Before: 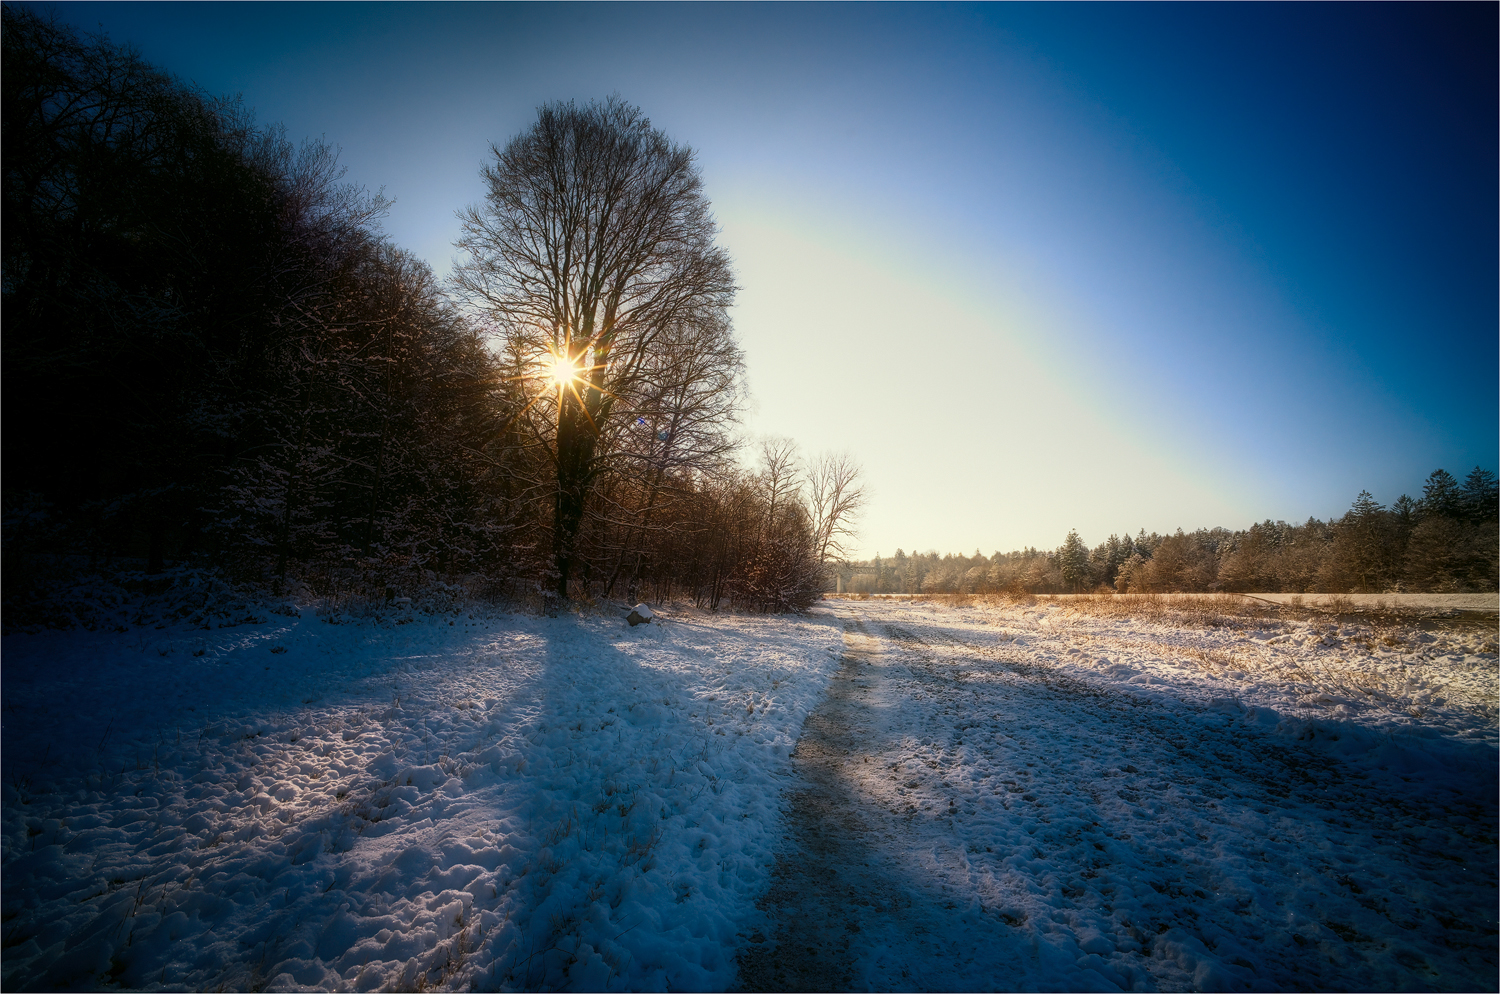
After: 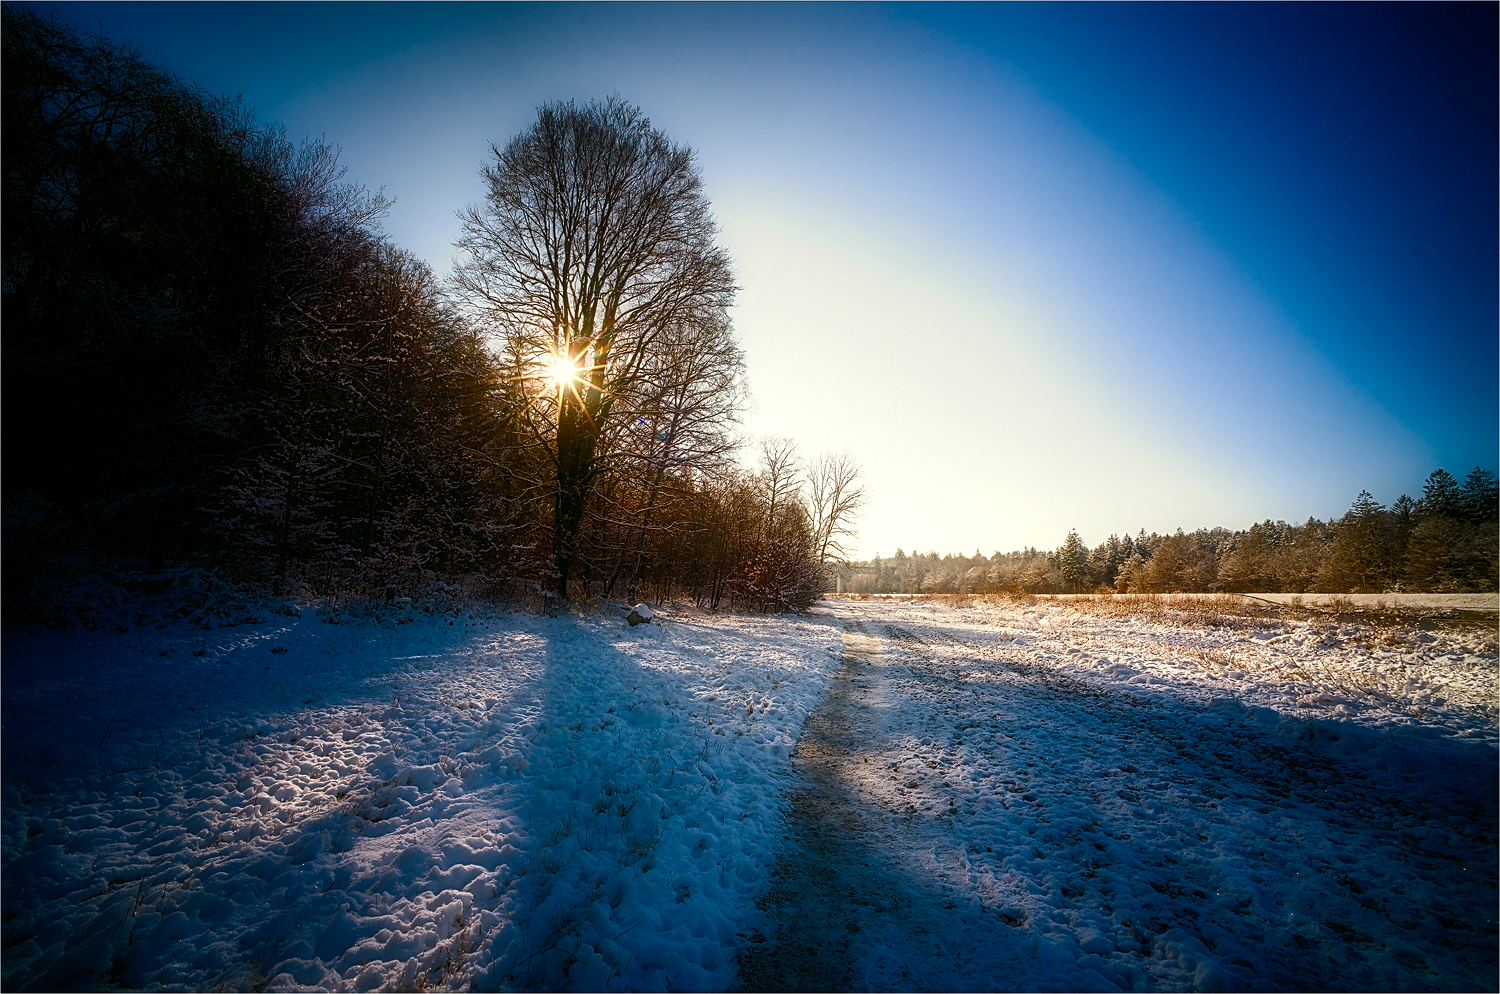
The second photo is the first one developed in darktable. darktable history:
sharpen: on, module defaults
color balance rgb: perceptual saturation grading › global saturation 20%, perceptual saturation grading › highlights -50.32%, perceptual saturation grading › shadows 30.159%, perceptual brilliance grading › highlights 6.133%, perceptual brilliance grading › mid-tones 17.966%, perceptual brilliance grading › shadows -5.268%
